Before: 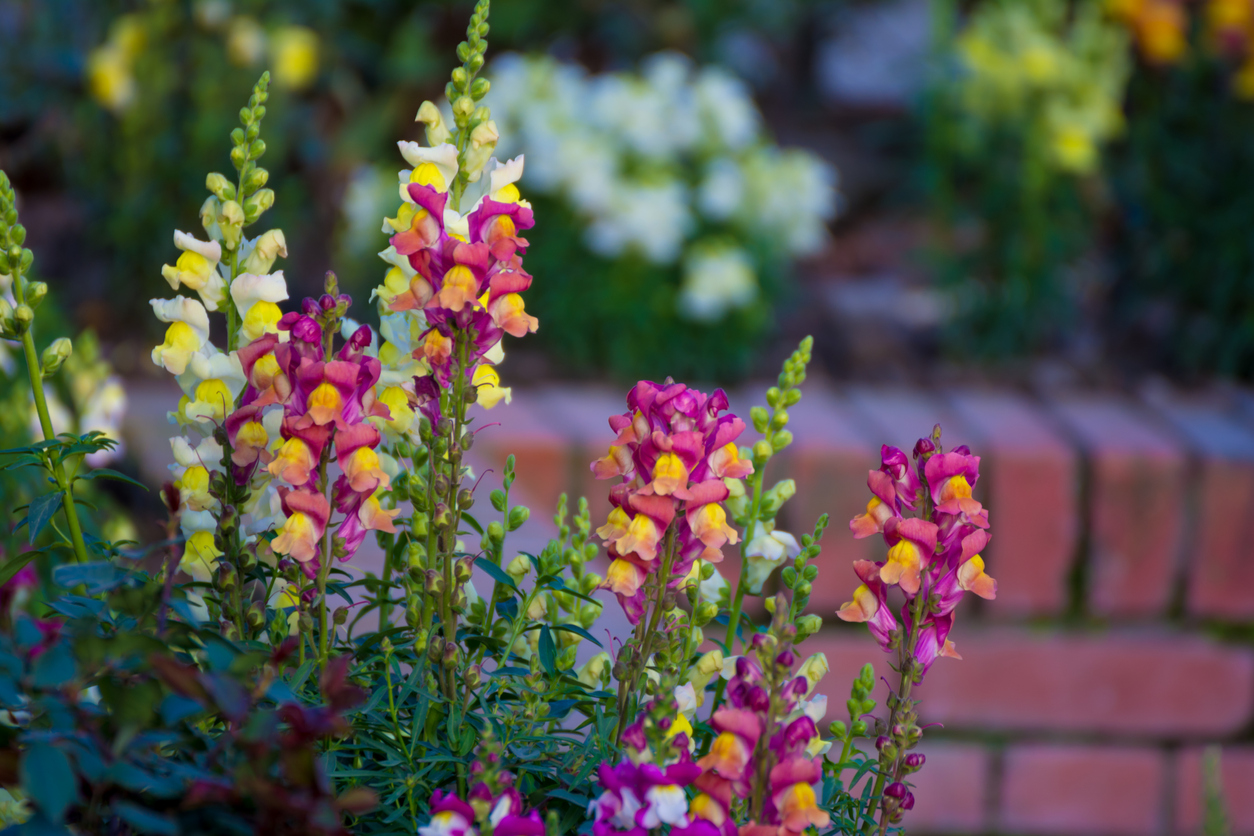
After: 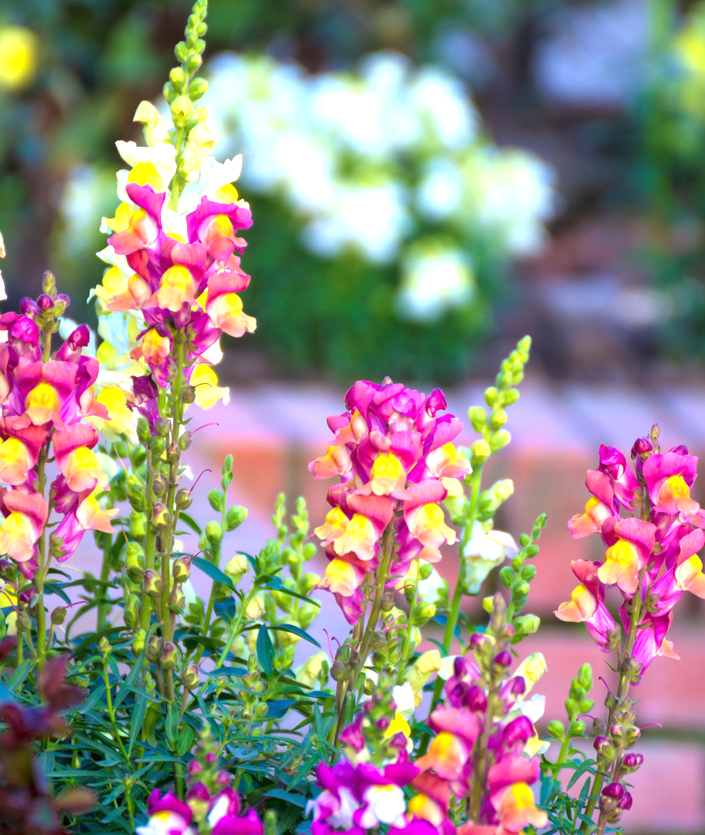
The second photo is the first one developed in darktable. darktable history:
crop and rotate: left 22.516%, right 21.234%
exposure: black level correction 0, exposure 1.45 EV, compensate exposure bias true, compensate highlight preservation false
